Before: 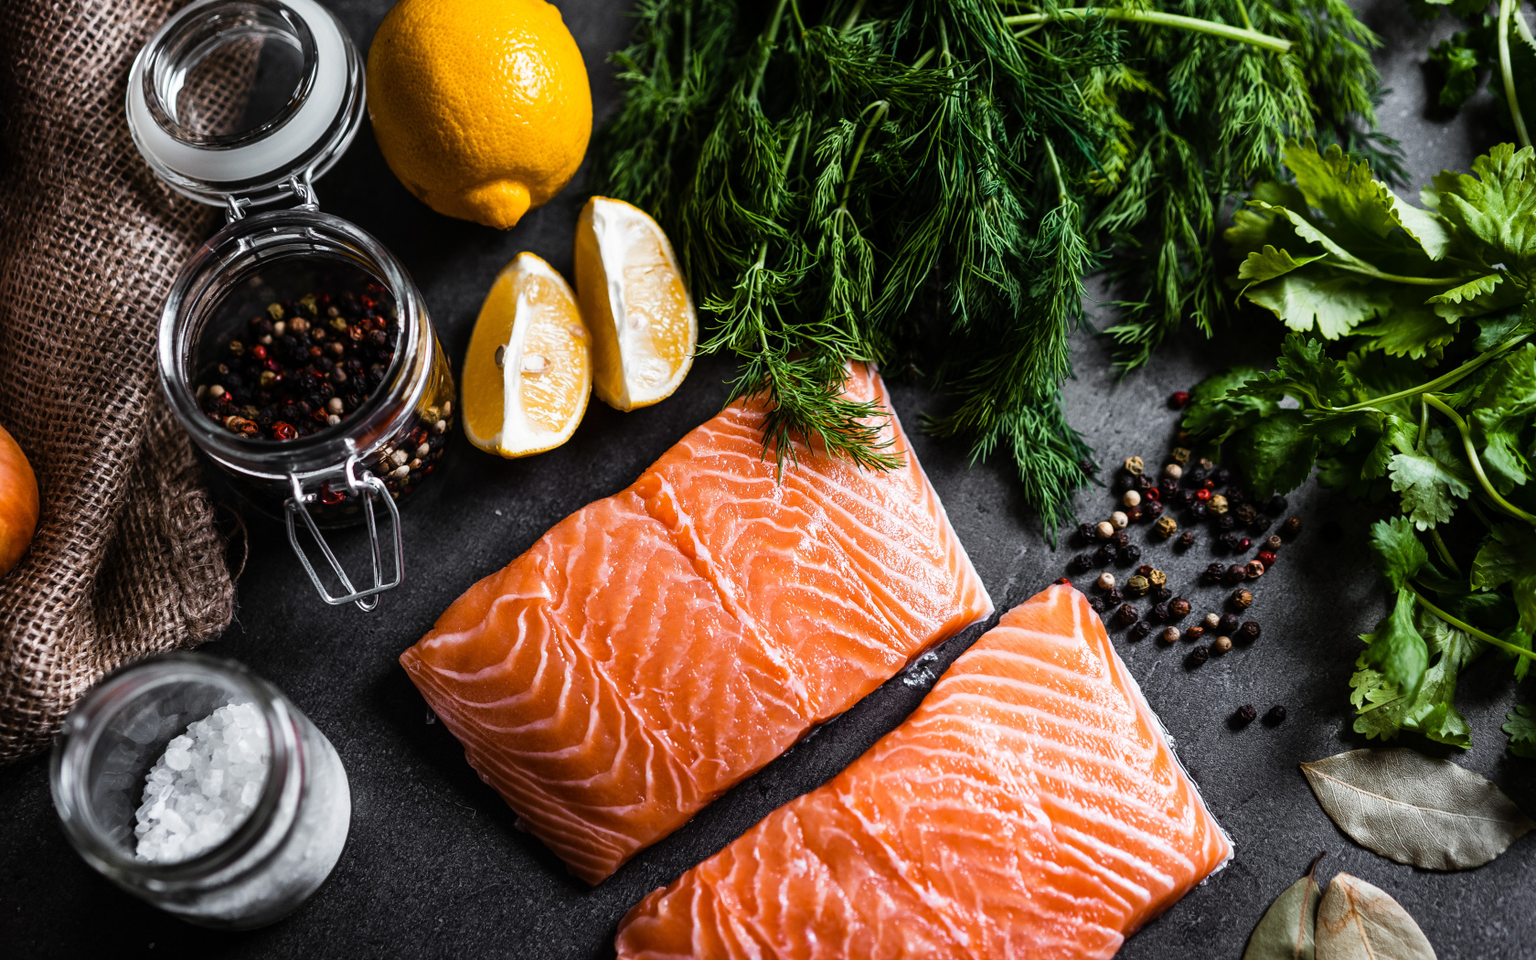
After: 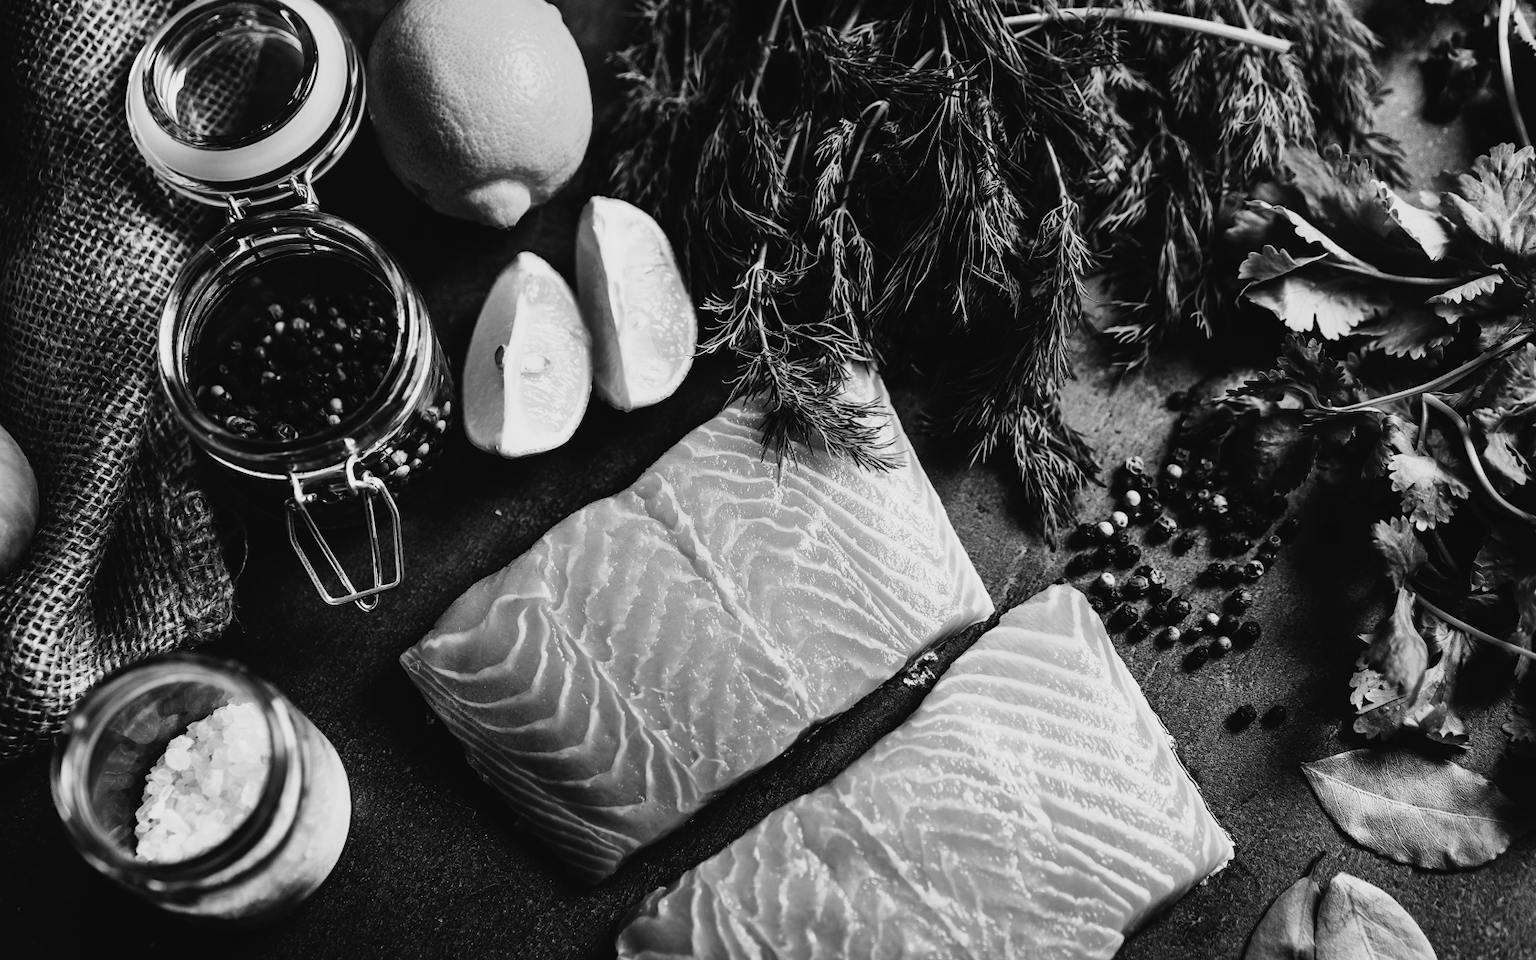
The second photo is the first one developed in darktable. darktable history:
tone curve: curves: ch0 [(0, 0.031) (0.139, 0.084) (0.311, 0.278) (0.495, 0.544) (0.718, 0.816) (0.841, 0.909) (1, 0.967)]; ch1 [(0, 0) (0.272, 0.249) (0.388, 0.385) (0.469, 0.456) (0.495, 0.497) (0.538, 0.545) (0.578, 0.595) (0.707, 0.778) (1, 1)]; ch2 [(0, 0) (0.125, 0.089) (0.353, 0.329) (0.443, 0.408) (0.502, 0.499) (0.557, 0.531) (0.608, 0.631) (1, 1)], color space Lab, independent channels, preserve colors none
shadows and highlights: shadows -20, white point adjustment -2, highlights -35
monochrome: on, module defaults
